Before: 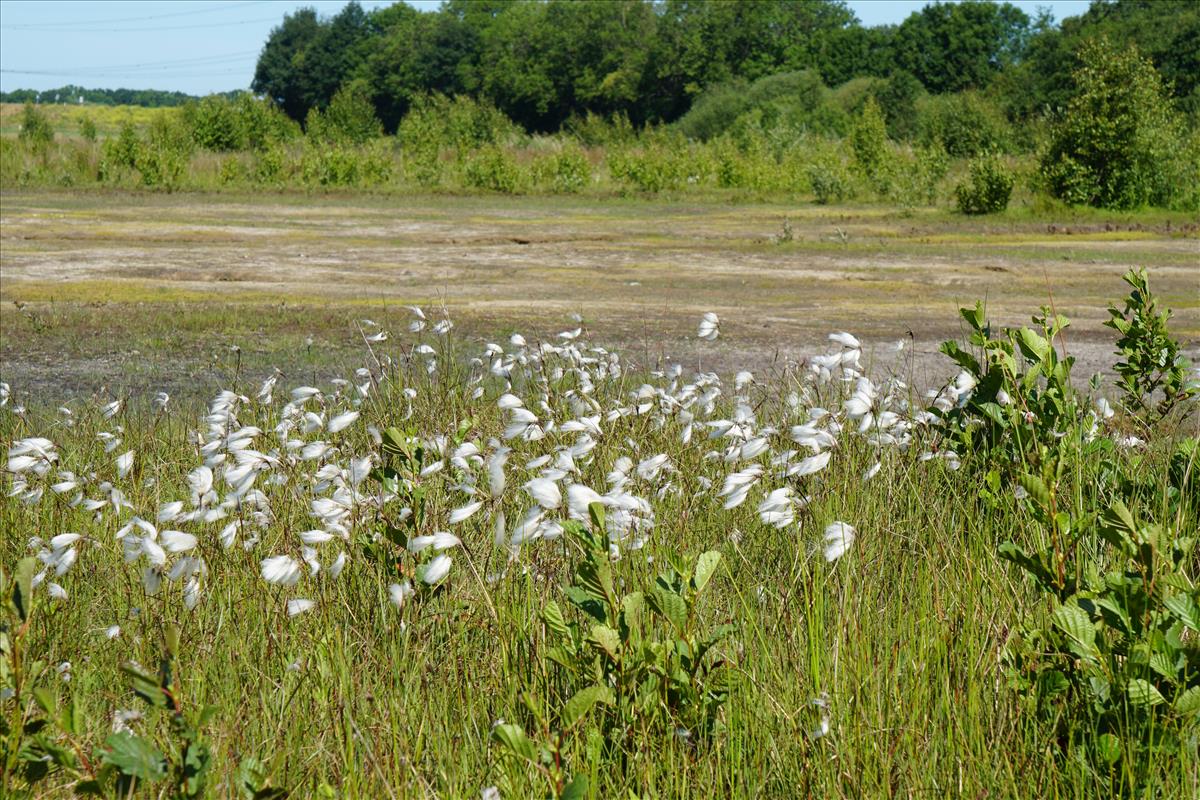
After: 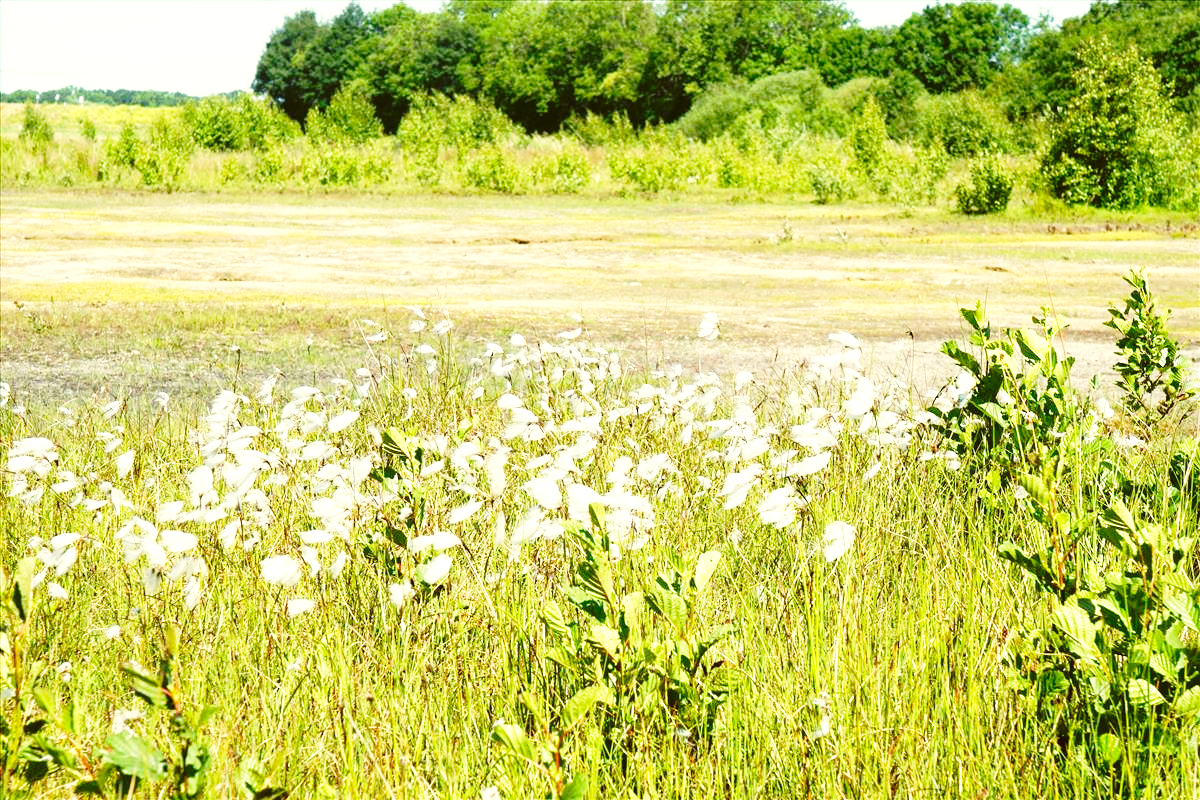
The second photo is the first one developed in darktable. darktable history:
base curve: curves: ch0 [(0, 0) (0.028, 0.03) (0.121, 0.232) (0.46, 0.748) (0.859, 0.968) (1, 1)], preserve colors none
color correction: highlights a* -1.45, highlights b* 10.14, shadows a* 0.272, shadows b* 19.59
exposure: black level correction 0, exposure 1.095 EV, compensate exposure bias true, compensate highlight preservation false
